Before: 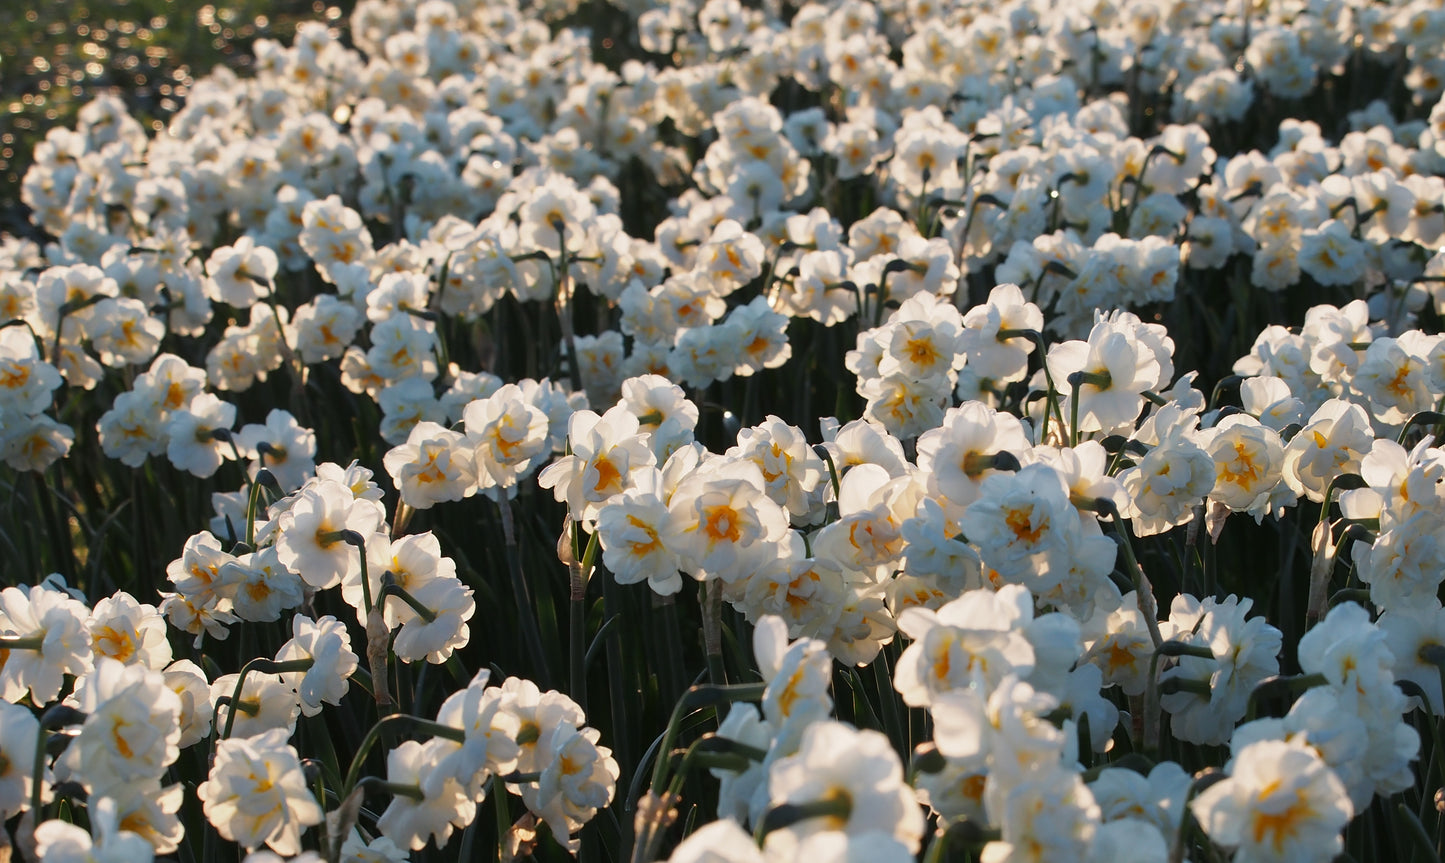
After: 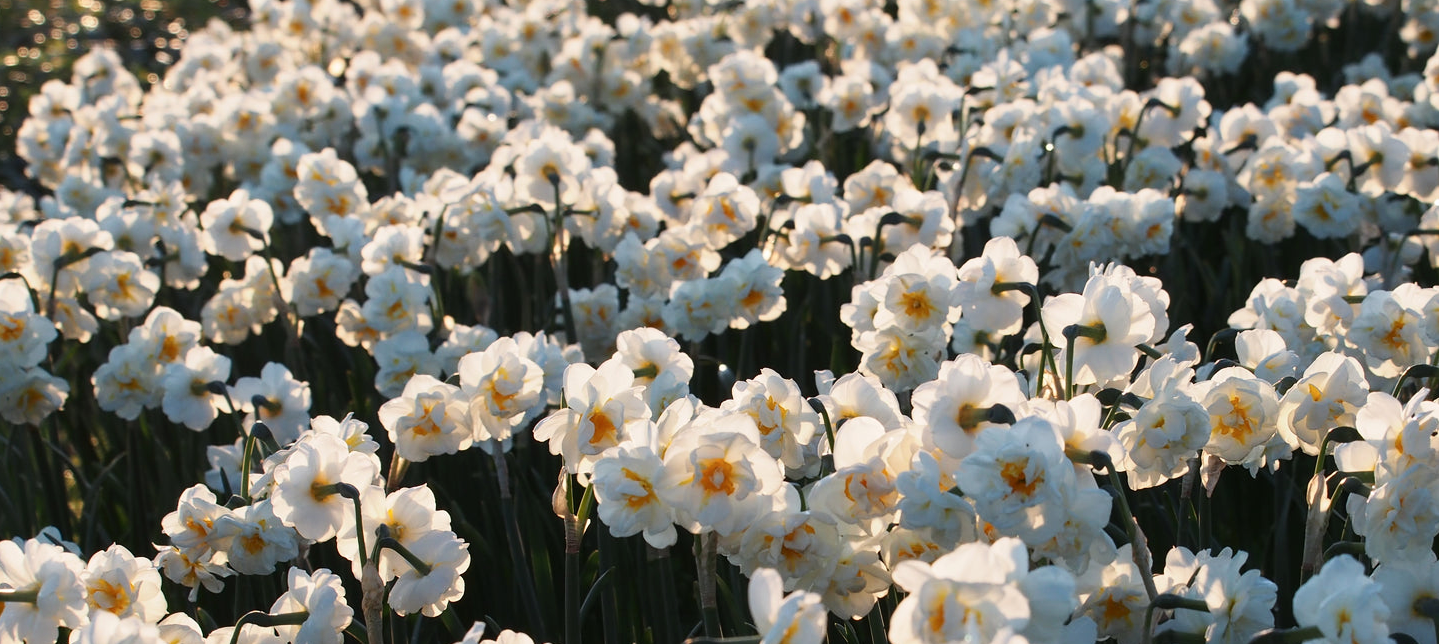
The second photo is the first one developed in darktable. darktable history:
crop: left 0.387%, top 5.469%, bottom 19.809%
contrast brightness saturation: contrast 0.15, brightness 0.05
